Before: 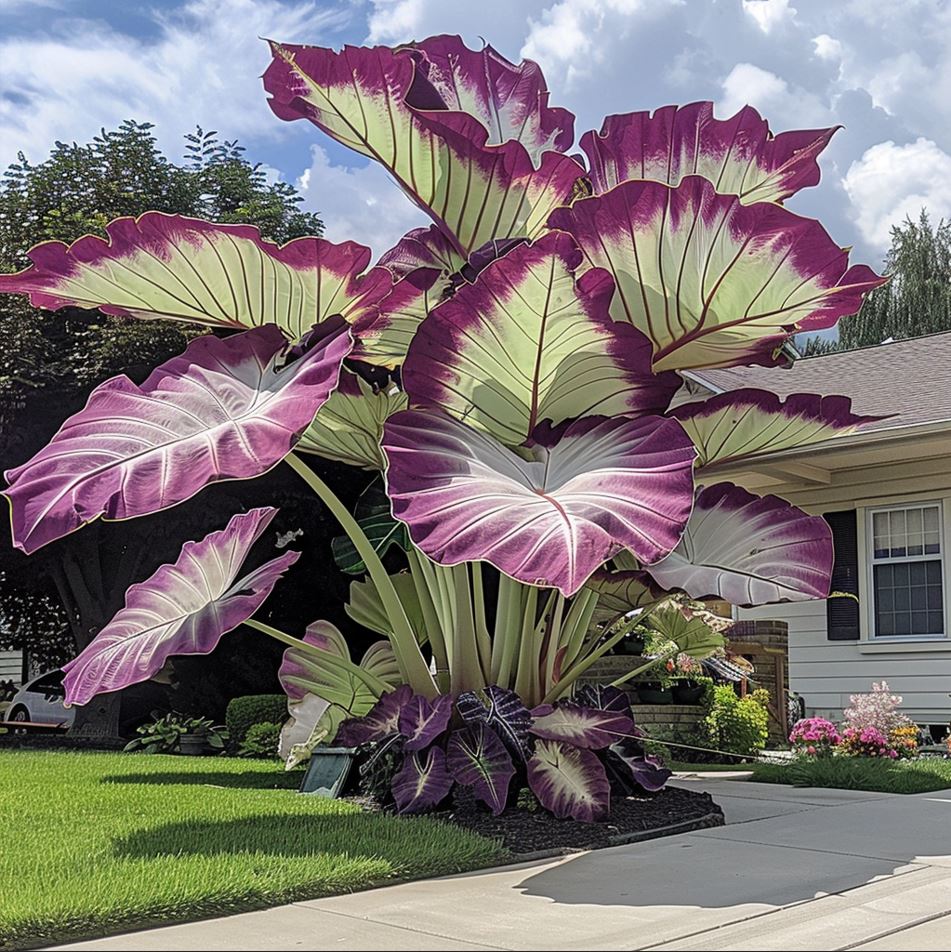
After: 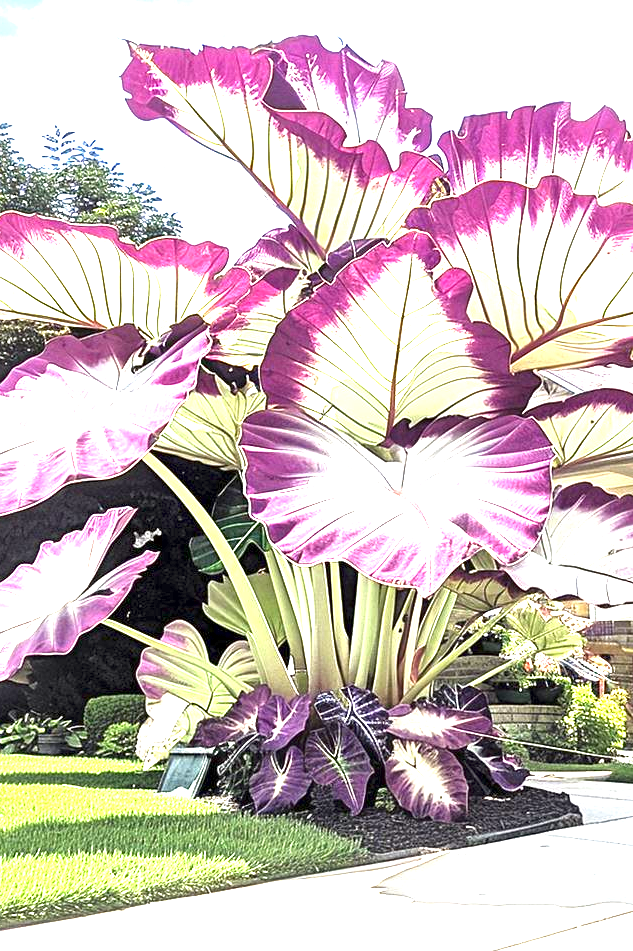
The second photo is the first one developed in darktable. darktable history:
local contrast: mode bilateral grid, contrast 25, coarseness 61, detail 151%, midtone range 0.2
crop and rotate: left 14.961%, right 18.447%
exposure: black level correction 0, exposure 2.406 EV, compensate highlight preservation false
